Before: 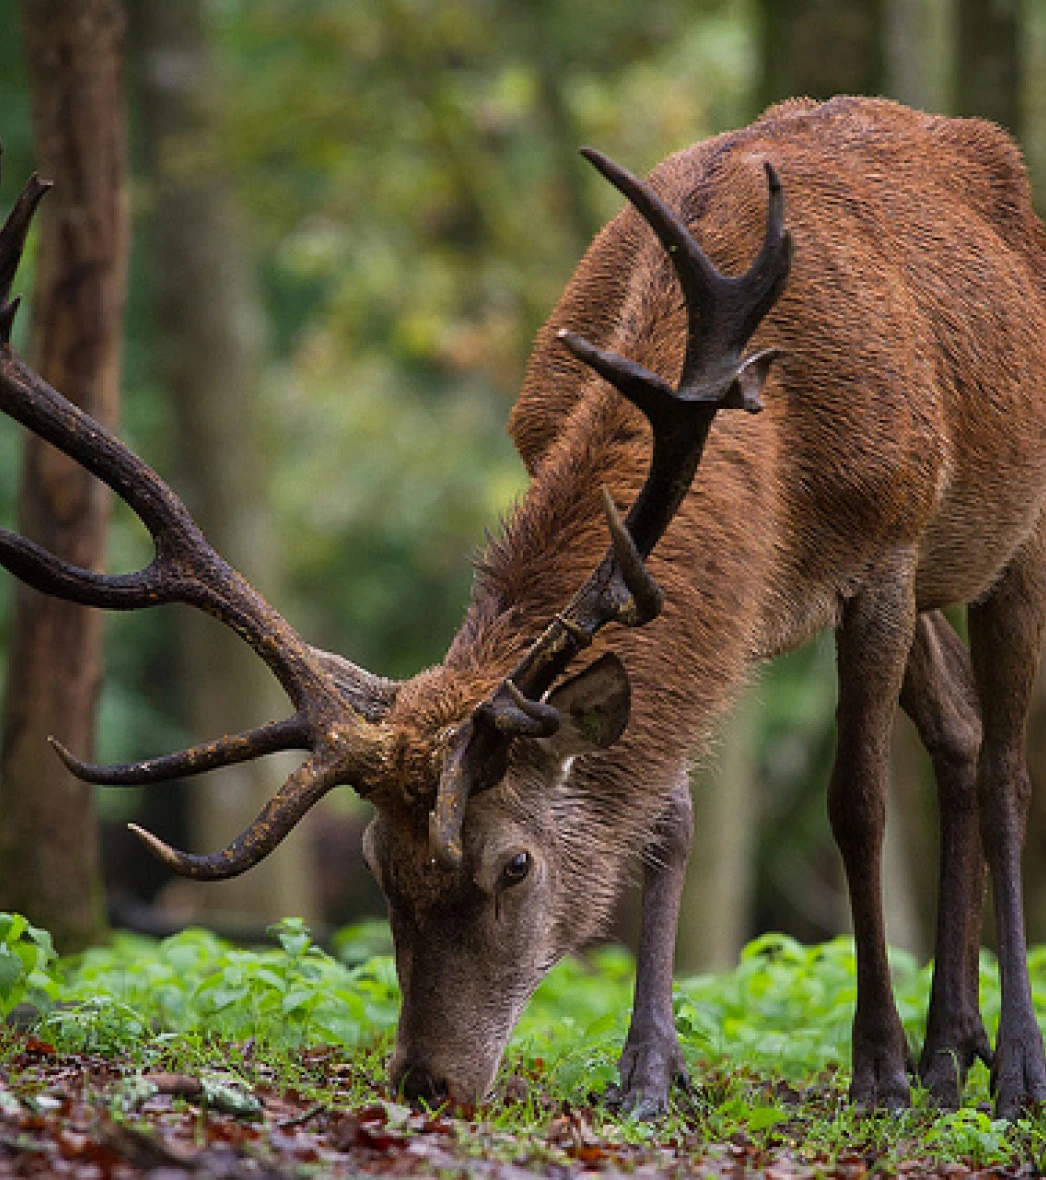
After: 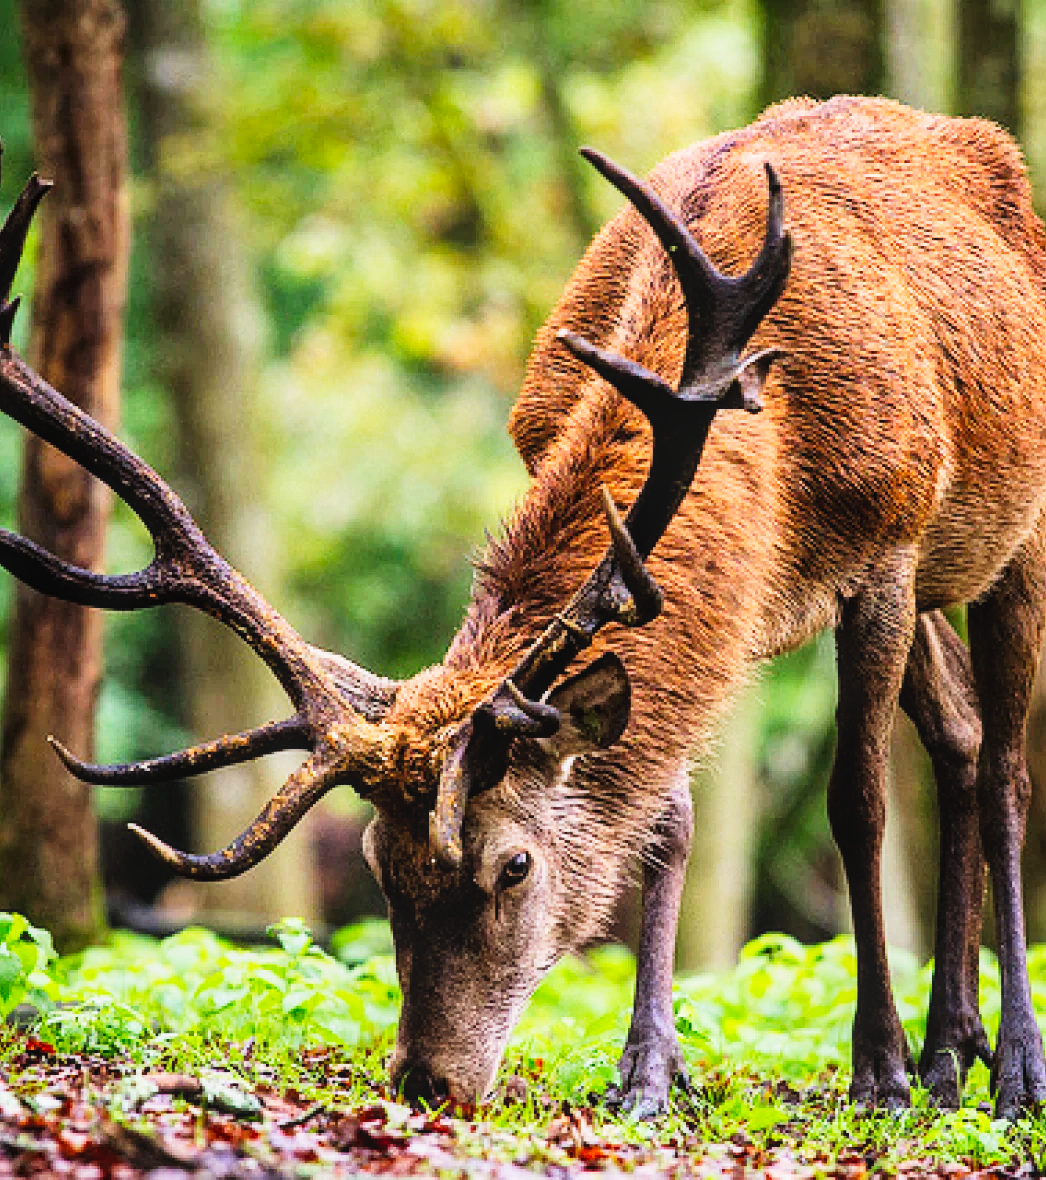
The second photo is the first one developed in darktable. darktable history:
base curve: curves: ch0 [(0, 0) (0.007, 0.004) (0.027, 0.03) (0.046, 0.07) (0.207, 0.54) (0.442, 0.872) (0.673, 0.972) (1, 1)], preserve colors none
tone curve: curves: ch0 [(0, 0) (0.004, 0.001) (0.133, 0.112) (0.325, 0.362) (0.832, 0.893) (1, 1)], color space Lab, linked channels, preserve colors none
local contrast: detail 110%
